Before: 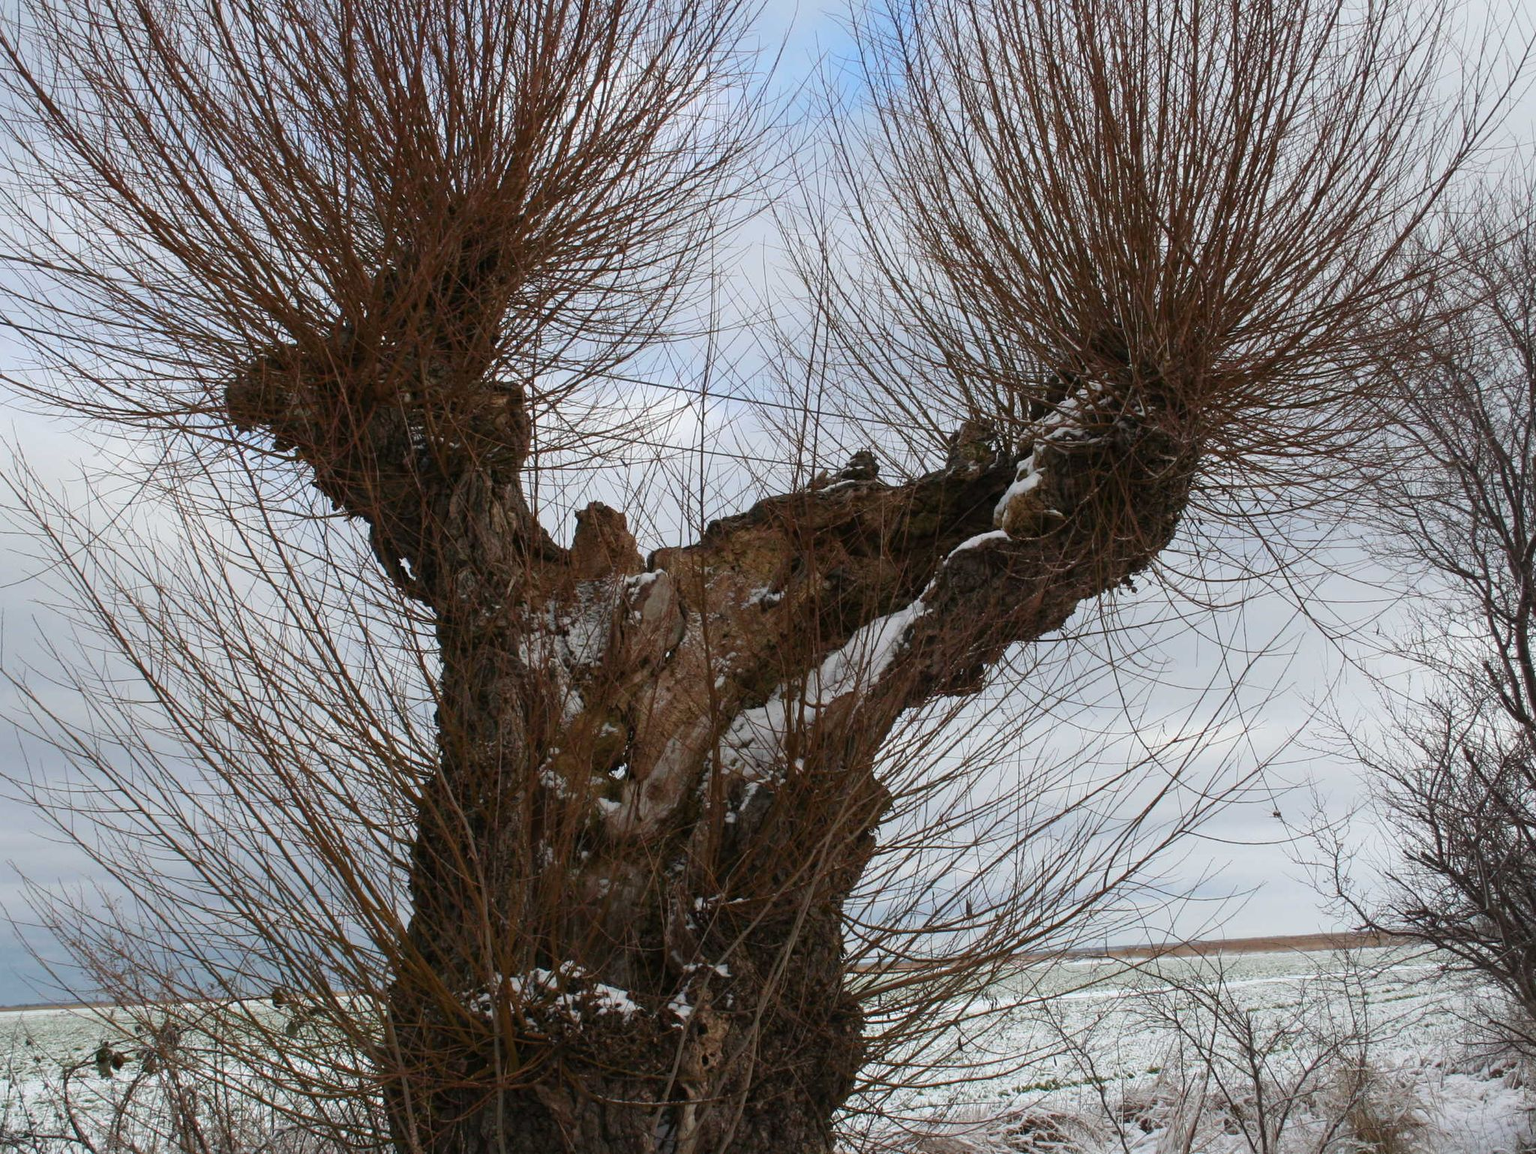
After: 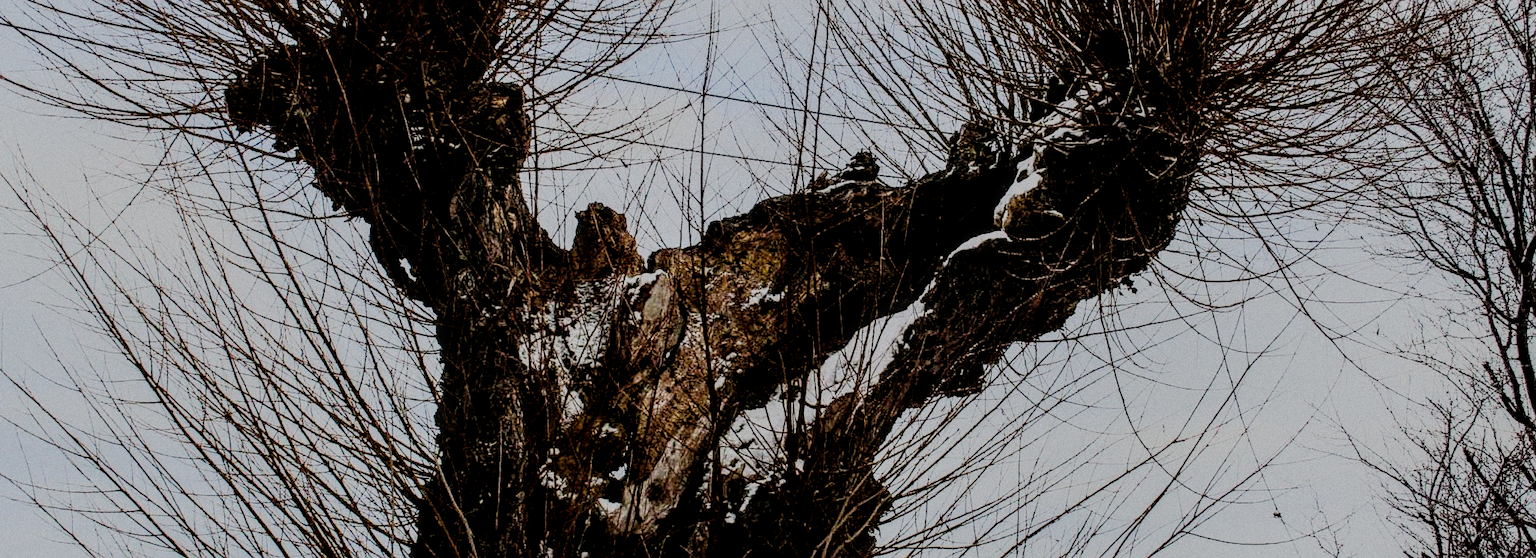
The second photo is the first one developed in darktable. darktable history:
filmic rgb: middle gray luminance 30%, black relative exposure -9 EV, white relative exposure 7 EV, threshold 6 EV, target black luminance 0%, hardness 2.94, latitude 2.04%, contrast 0.963, highlights saturation mix 5%, shadows ↔ highlights balance 12.16%, add noise in highlights 0, preserve chrominance no, color science v3 (2019), use custom middle-gray values true, iterations of high-quality reconstruction 0, contrast in highlights soft, enable highlight reconstruction true
crop and rotate: top 26.056%, bottom 25.543%
local contrast: detail 142%
color balance rgb: linear chroma grading › shadows 32%, linear chroma grading › global chroma -2%, linear chroma grading › mid-tones 4%, perceptual saturation grading › global saturation -2%, perceptual saturation grading › highlights -8%, perceptual saturation grading › mid-tones 8%, perceptual saturation grading › shadows 4%, perceptual brilliance grading › highlights 8%, perceptual brilliance grading › mid-tones 4%, perceptual brilliance grading › shadows 2%, global vibrance 16%, saturation formula JzAzBz (2021)
rgb curve: curves: ch0 [(0, 0) (0.21, 0.15) (0.24, 0.21) (0.5, 0.75) (0.75, 0.96) (0.89, 0.99) (1, 1)]; ch1 [(0, 0.02) (0.21, 0.13) (0.25, 0.2) (0.5, 0.67) (0.75, 0.9) (0.89, 0.97) (1, 1)]; ch2 [(0, 0.02) (0.21, 0.13) (0.25, 0.2) (0.5, 0.67) (0.75, 0.9) (0.89, 0.97) (1, 1)], compensate middle gray true
grain: coarseness 0.09 ISO
sharpen: amount 0.478
